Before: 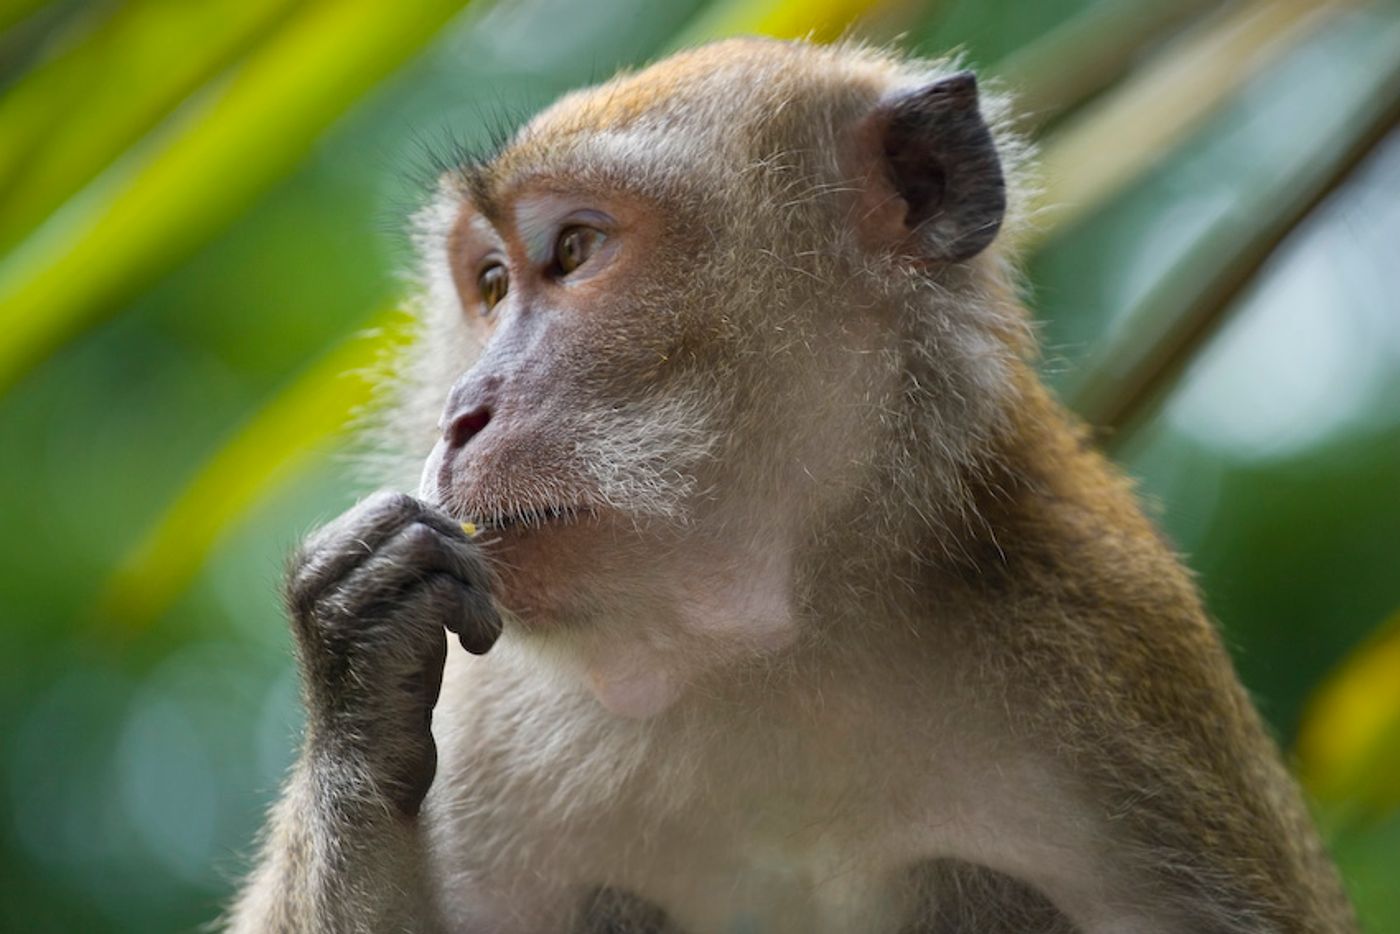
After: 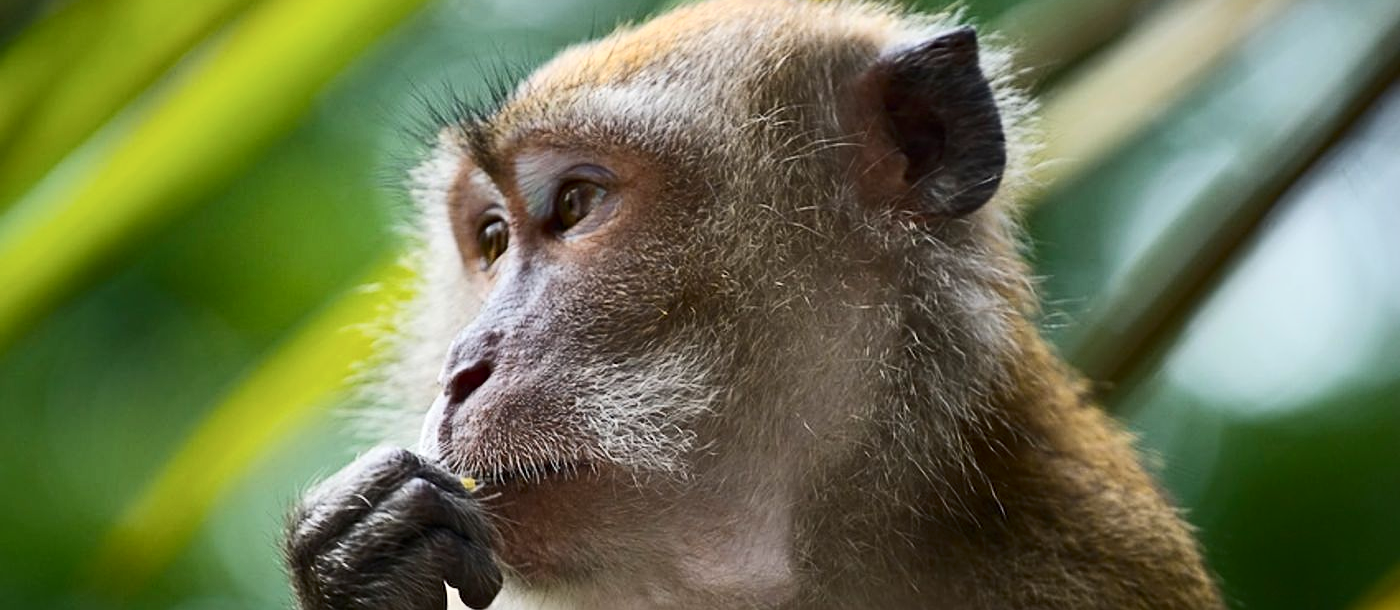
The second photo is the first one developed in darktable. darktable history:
crop and rotate: top 4.894%, bottom 29.692%
sharpen: on, module defaults
shadows and highlights: shadows 25.35, highlights -24.94
vignetting: fall-off start 97.22%, brightness -0.307, saturation -0.064, width/height ratio 1.186
contrast brightness saturation: contrast 0.277
